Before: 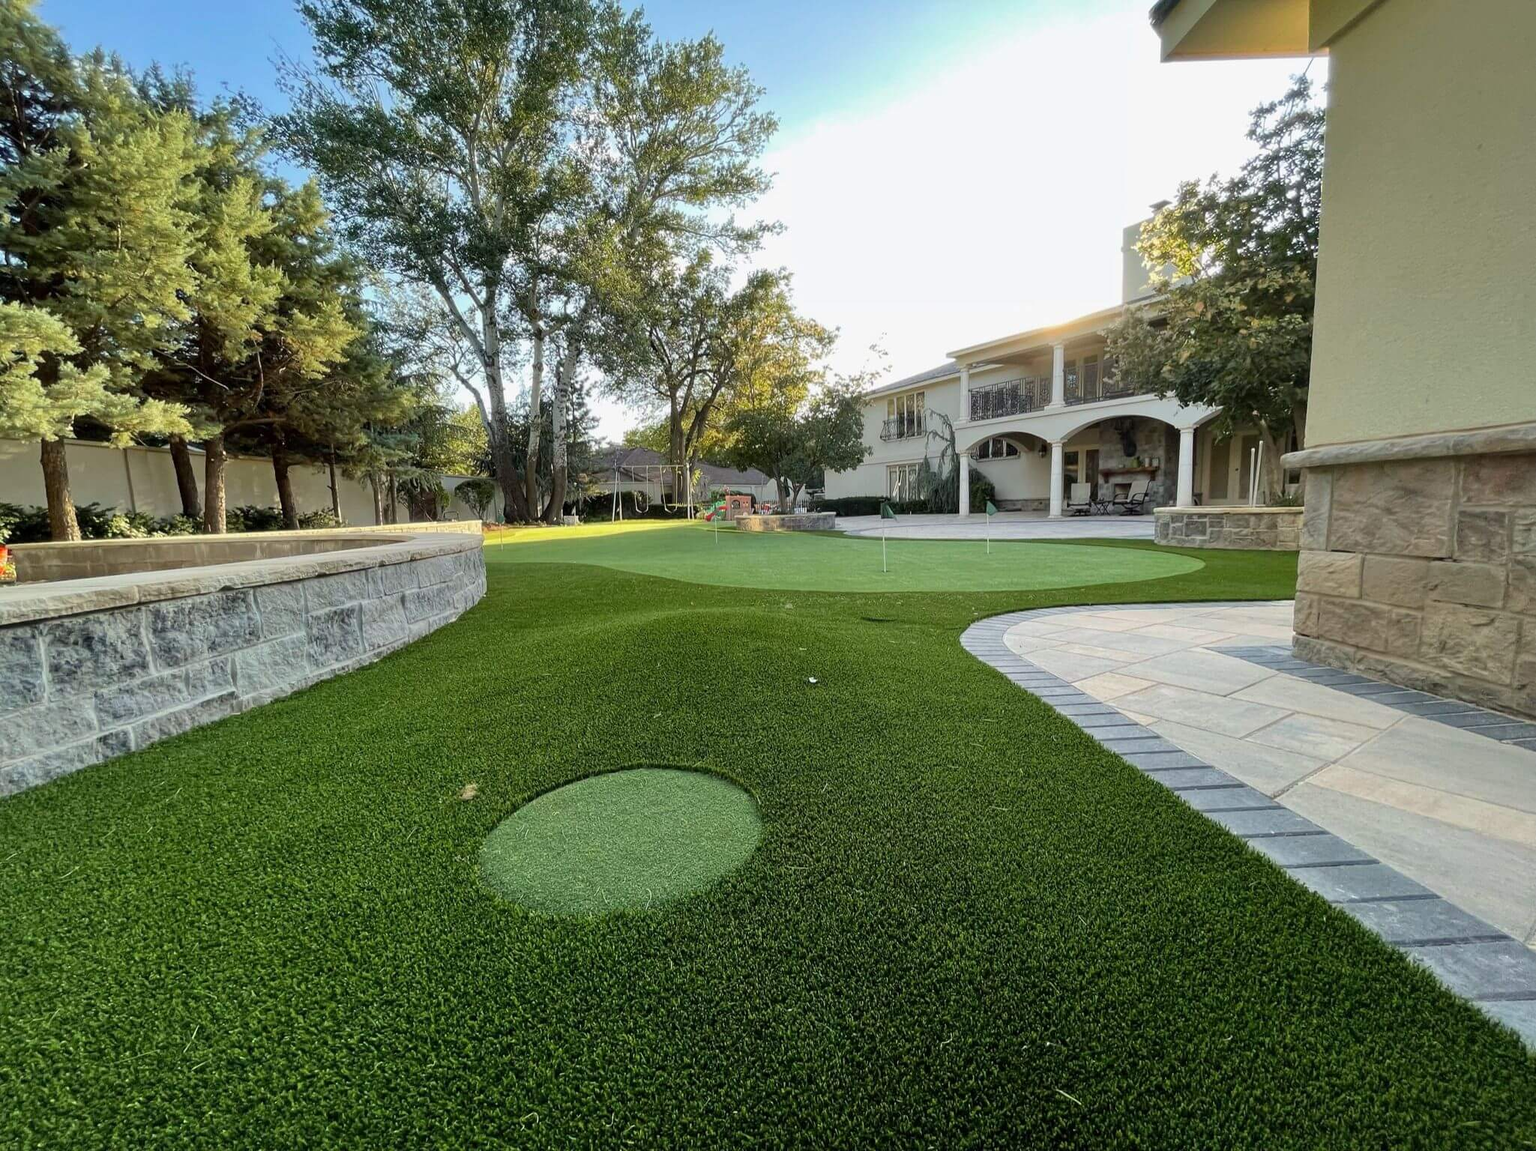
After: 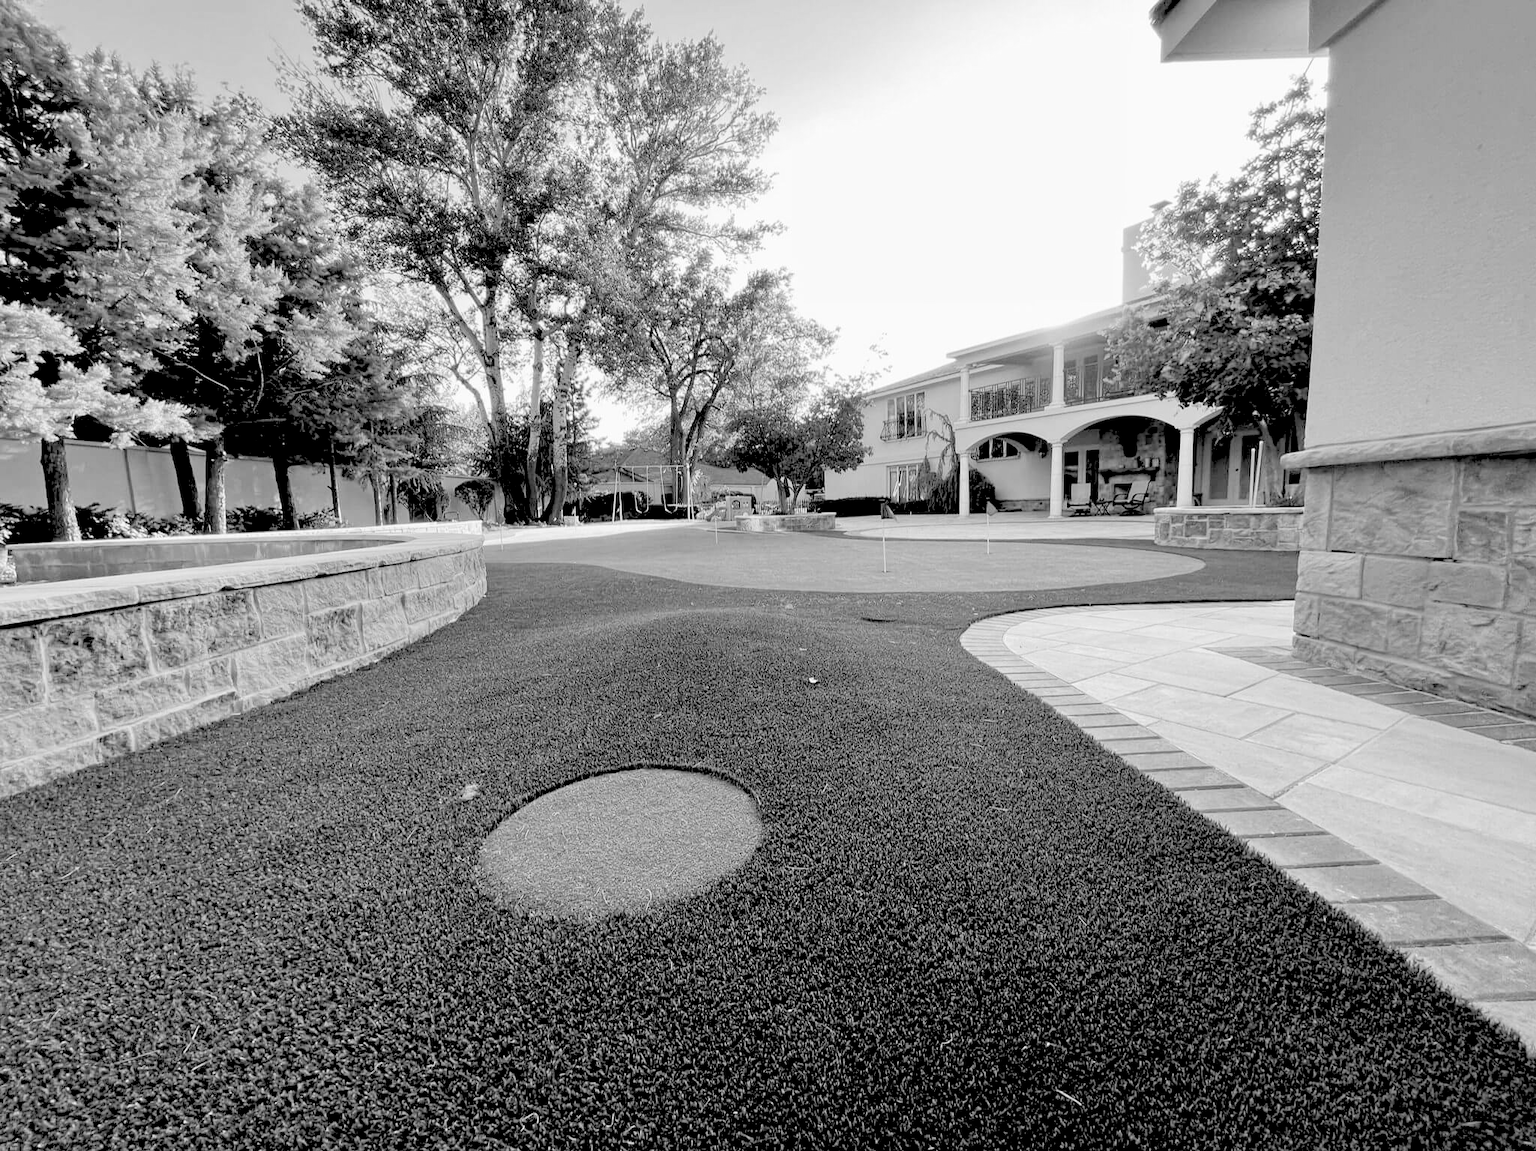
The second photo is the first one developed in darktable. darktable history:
monochrome: a 2.21, b -1.33, size 2.2
rgb levels: levels [[0.027, 0.429, 0.996], [0, 0.5, 1], [0, 0.5, 1]]
contrast brightness saturation: contrast 0.1, saturation -0.36
